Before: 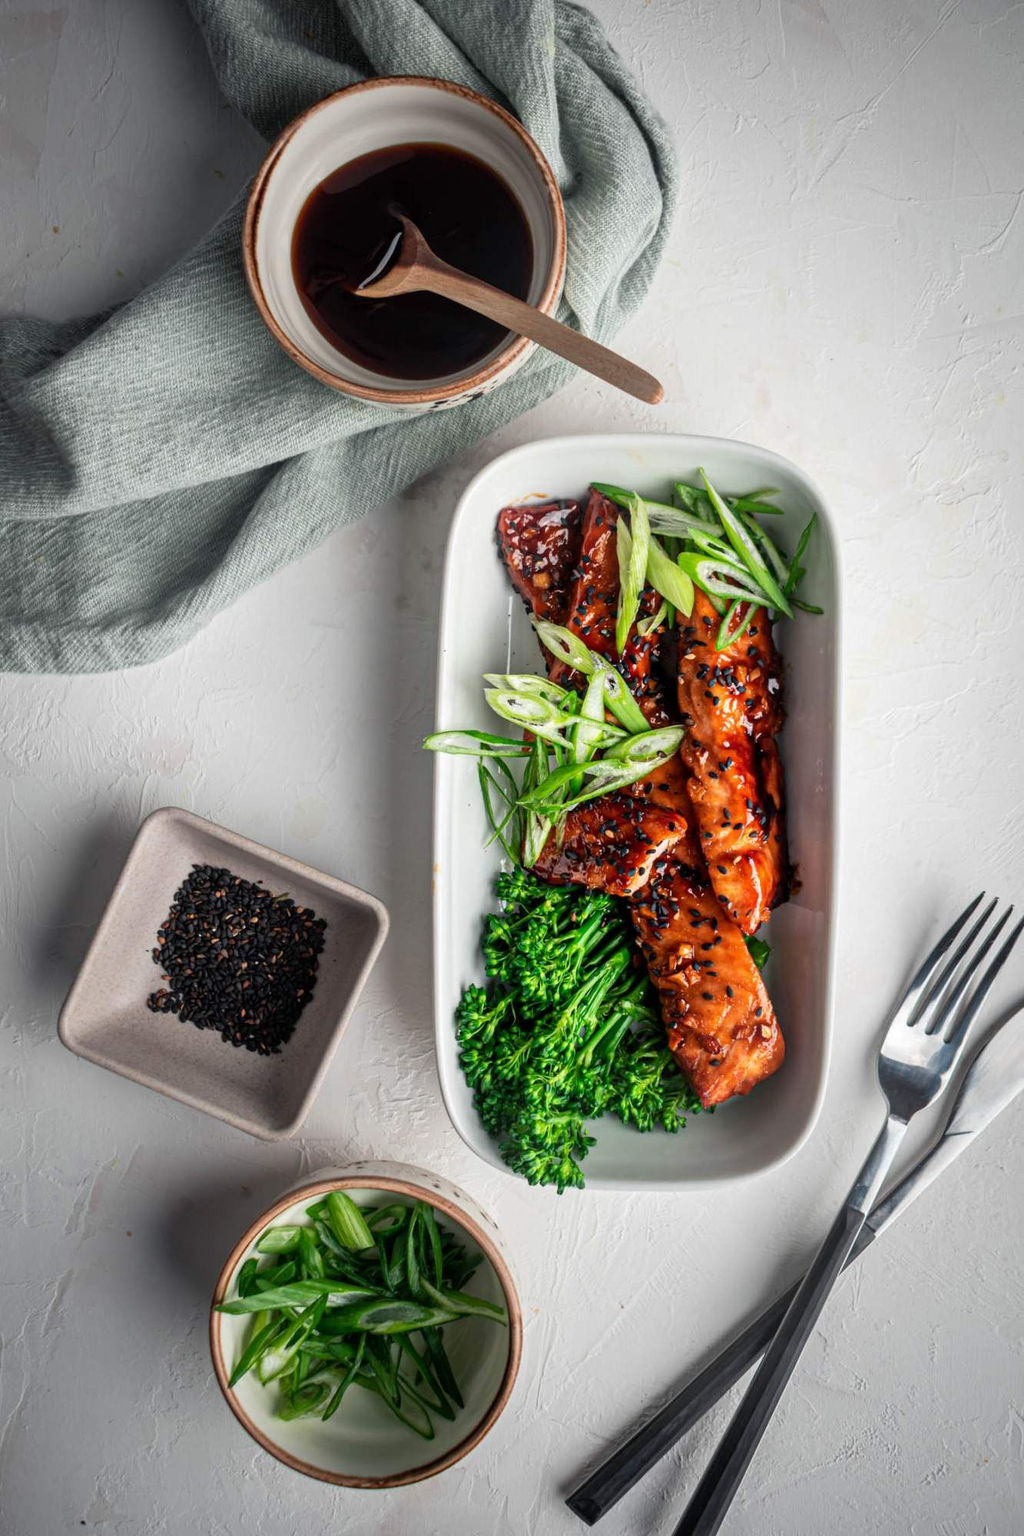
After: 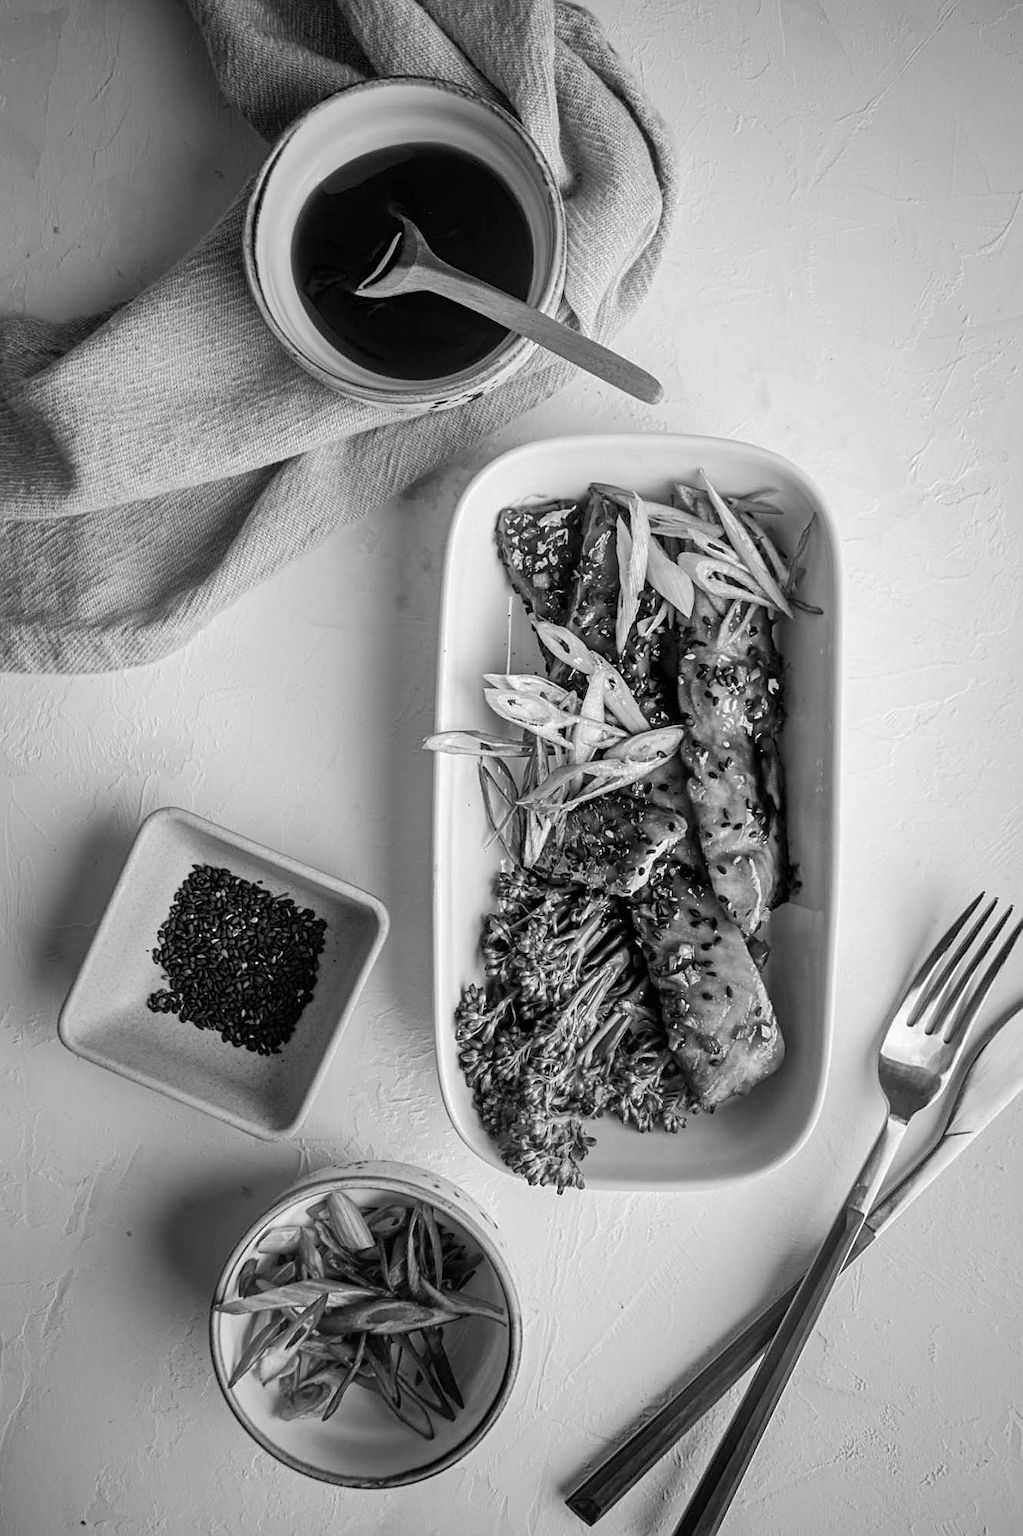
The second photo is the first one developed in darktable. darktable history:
base curve: curves: ch0 [(0, 0) (0.262, 0.32) (0.722, 0.705) (1, 1)]
monochrome: a 16.06, b 15.48, size 1
sharpen: on, module defaults
